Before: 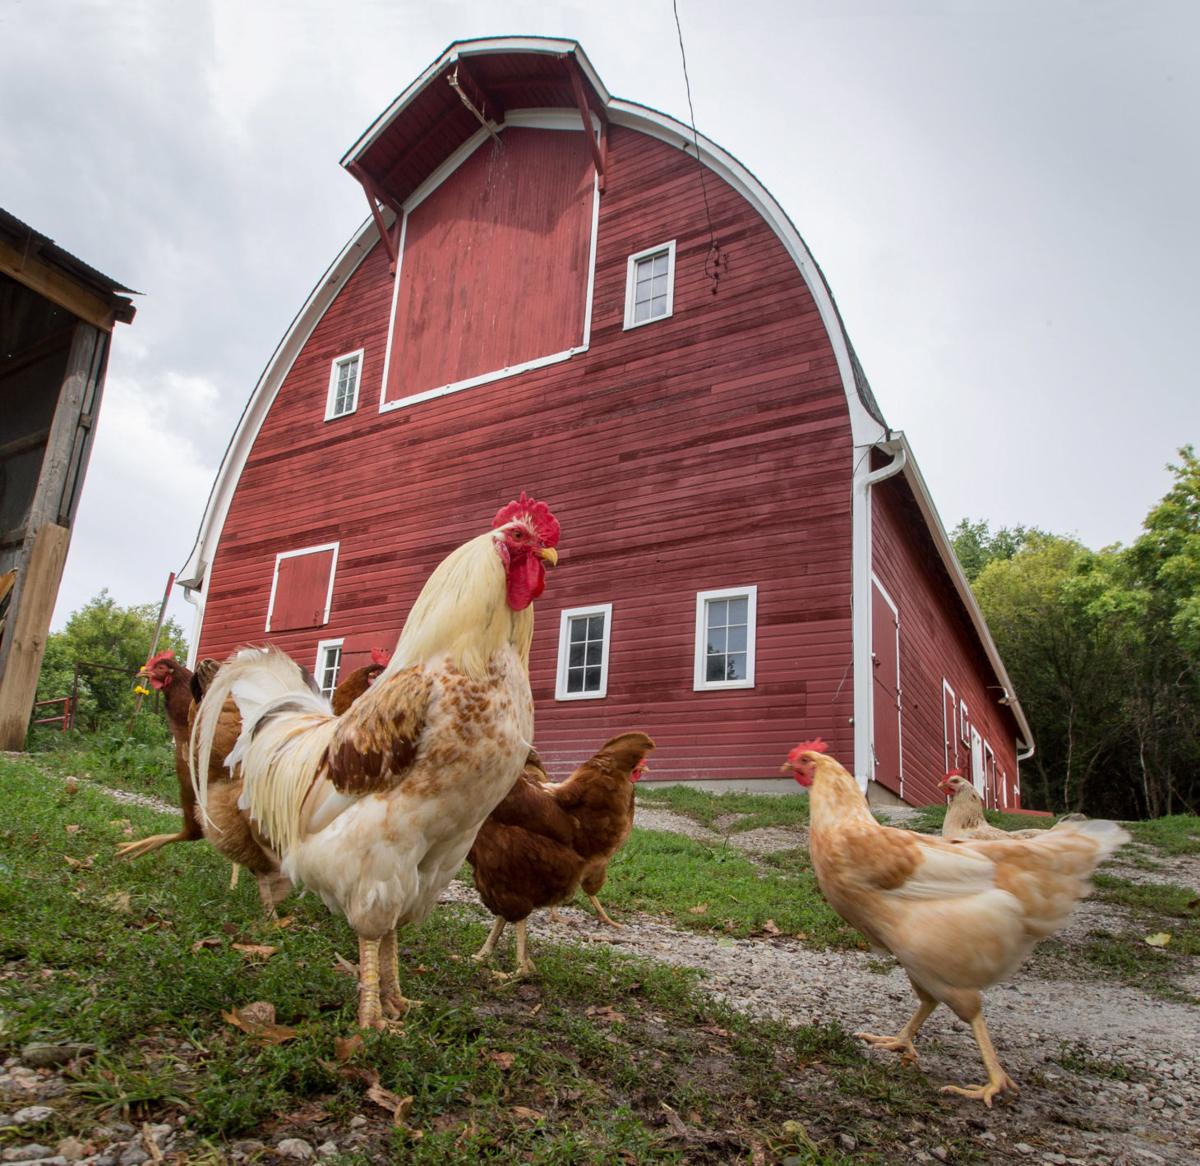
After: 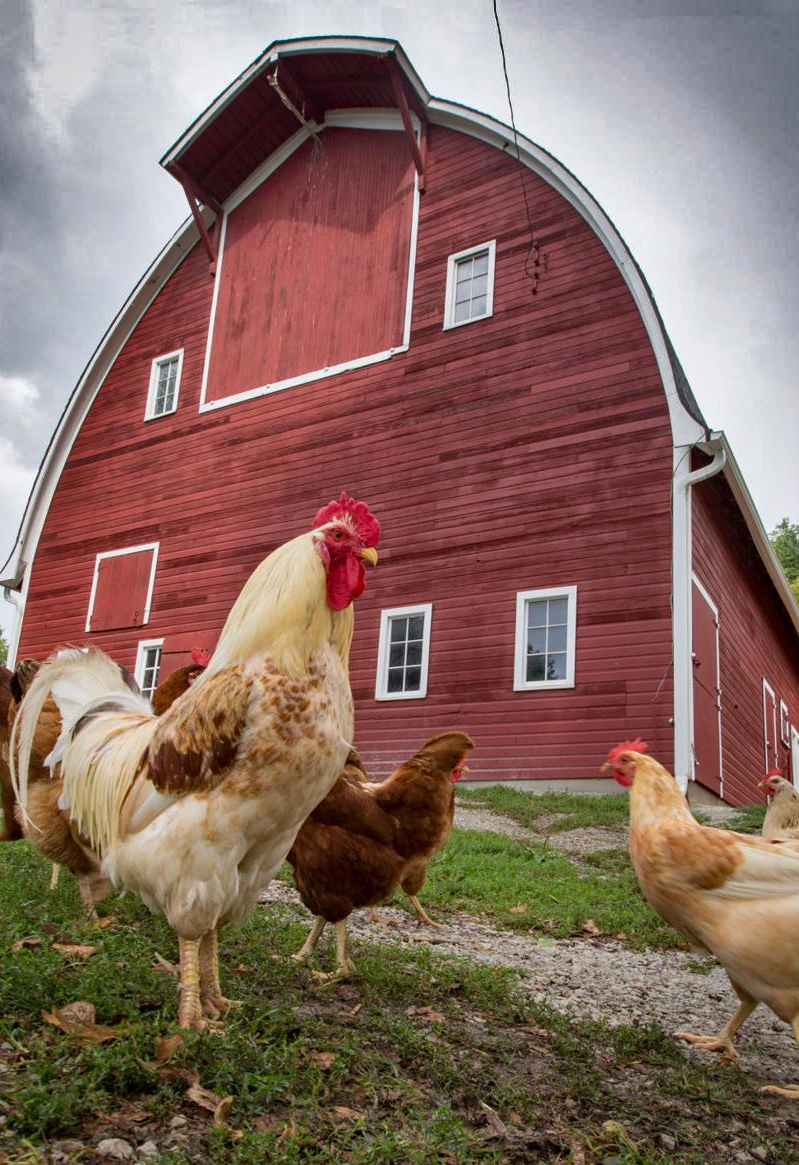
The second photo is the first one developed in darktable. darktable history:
haze removal: compatibility mode true, adaptive false
shadows and highlights: shadows 18.57, highlights -84.42, soften with gaussian
crop and rotate: left 15.023%, right 18.33%
